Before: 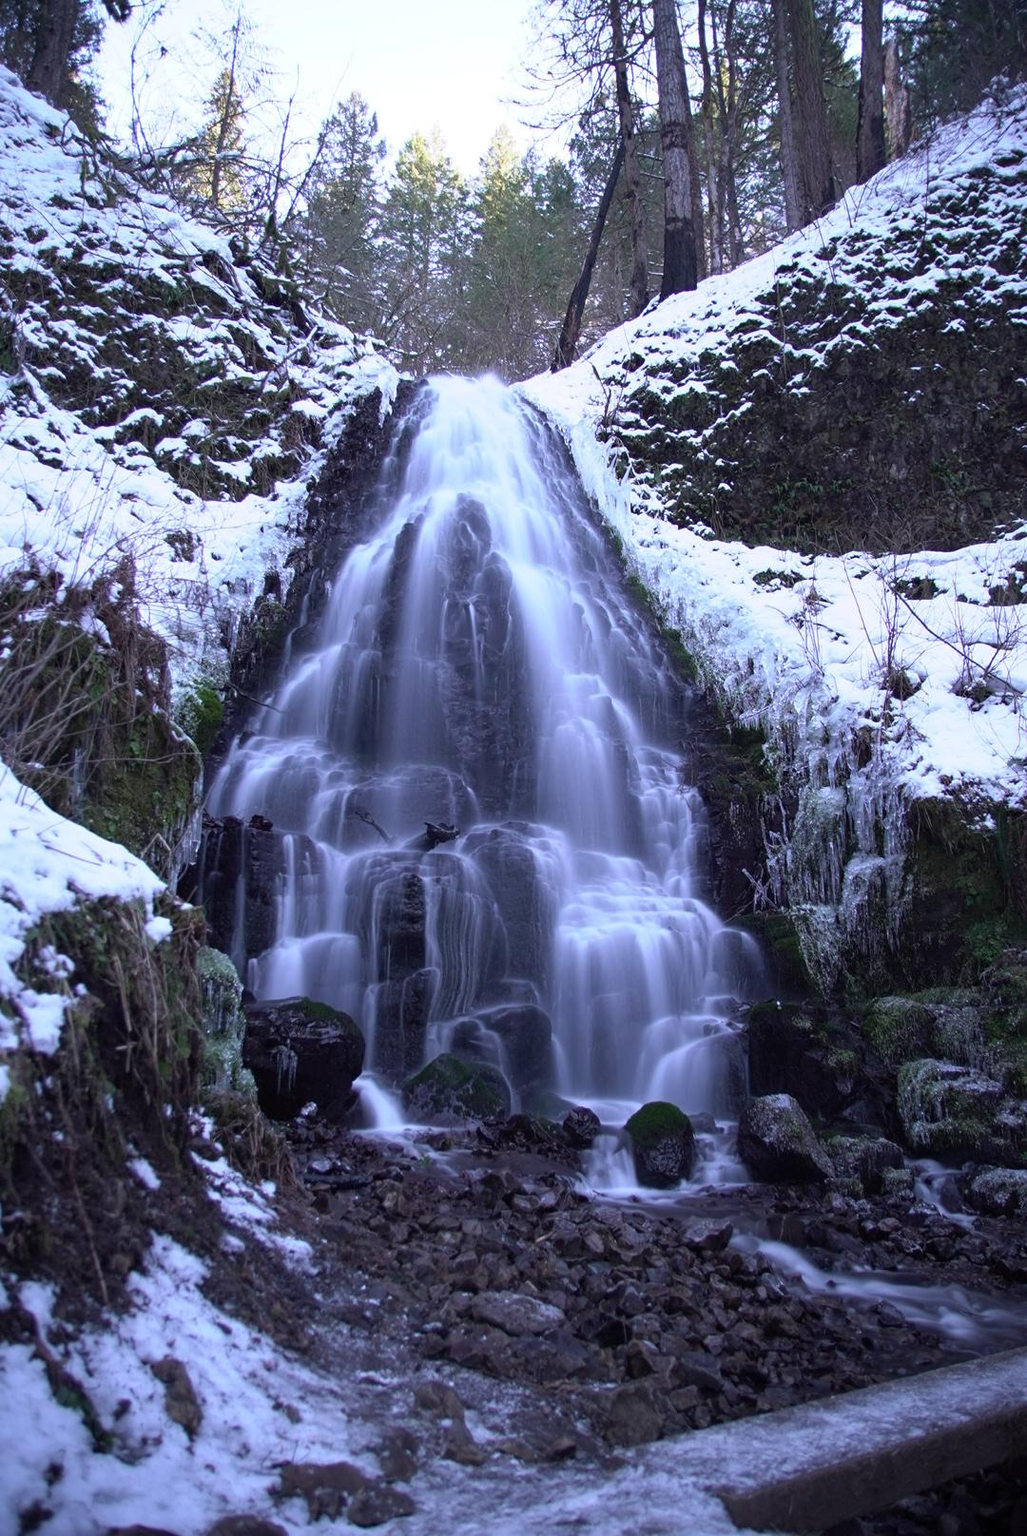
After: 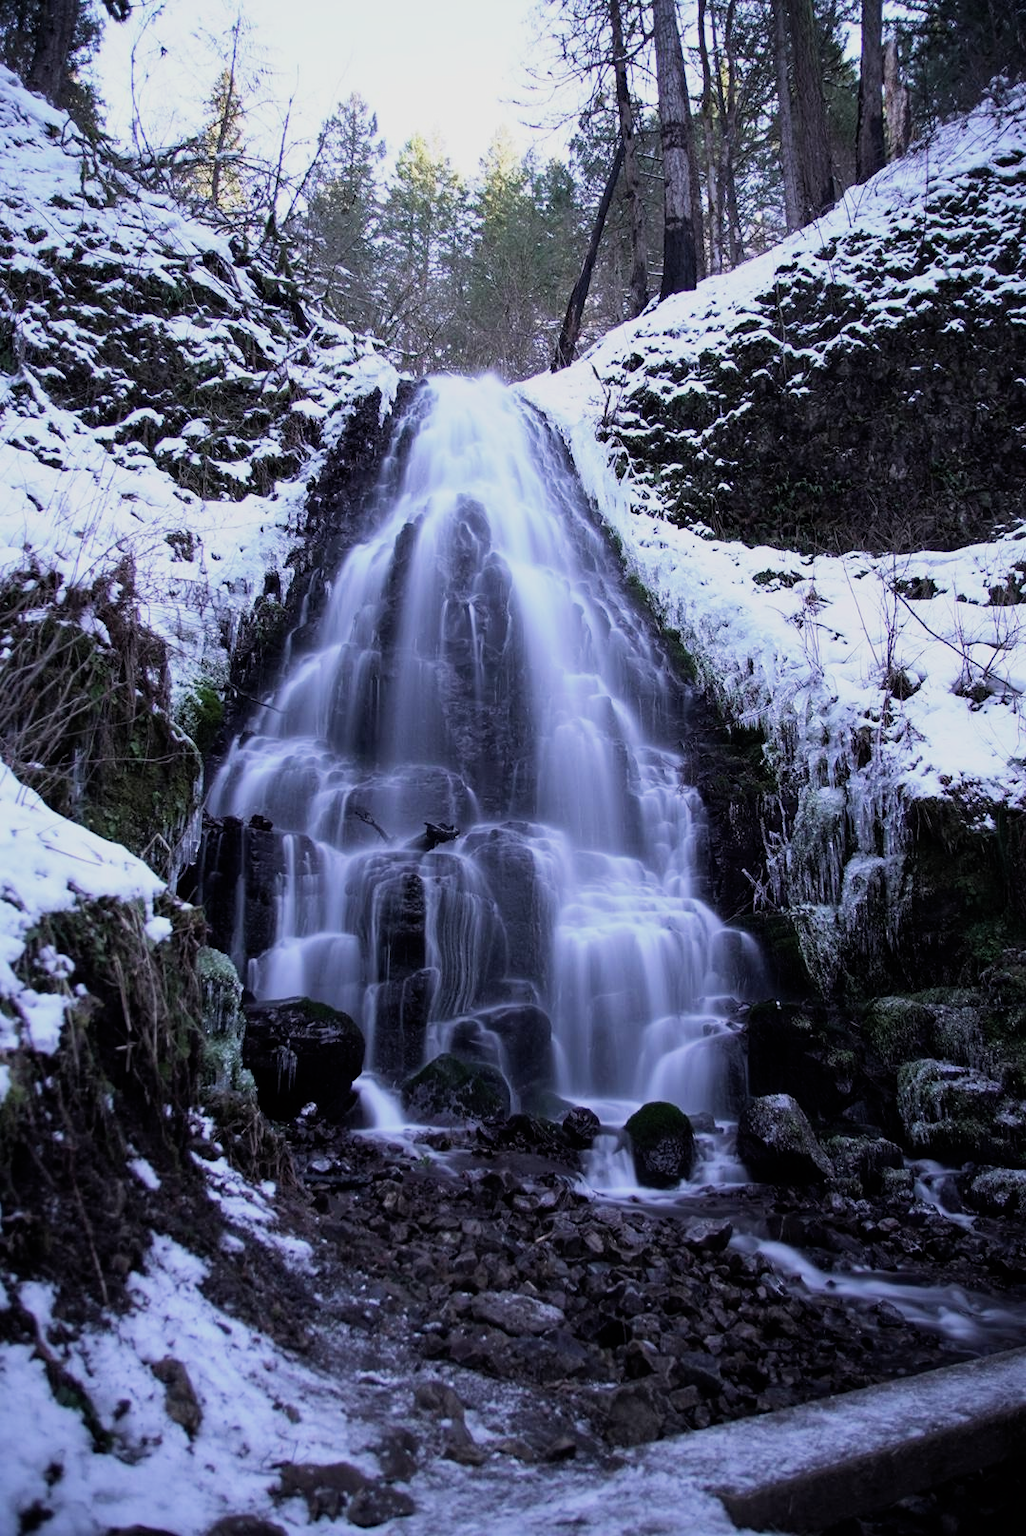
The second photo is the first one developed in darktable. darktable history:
filmic rgb: black relative exposure -16 EV, white relative exposure 5.29 EV, hardness 5.91, contrast 1.253
